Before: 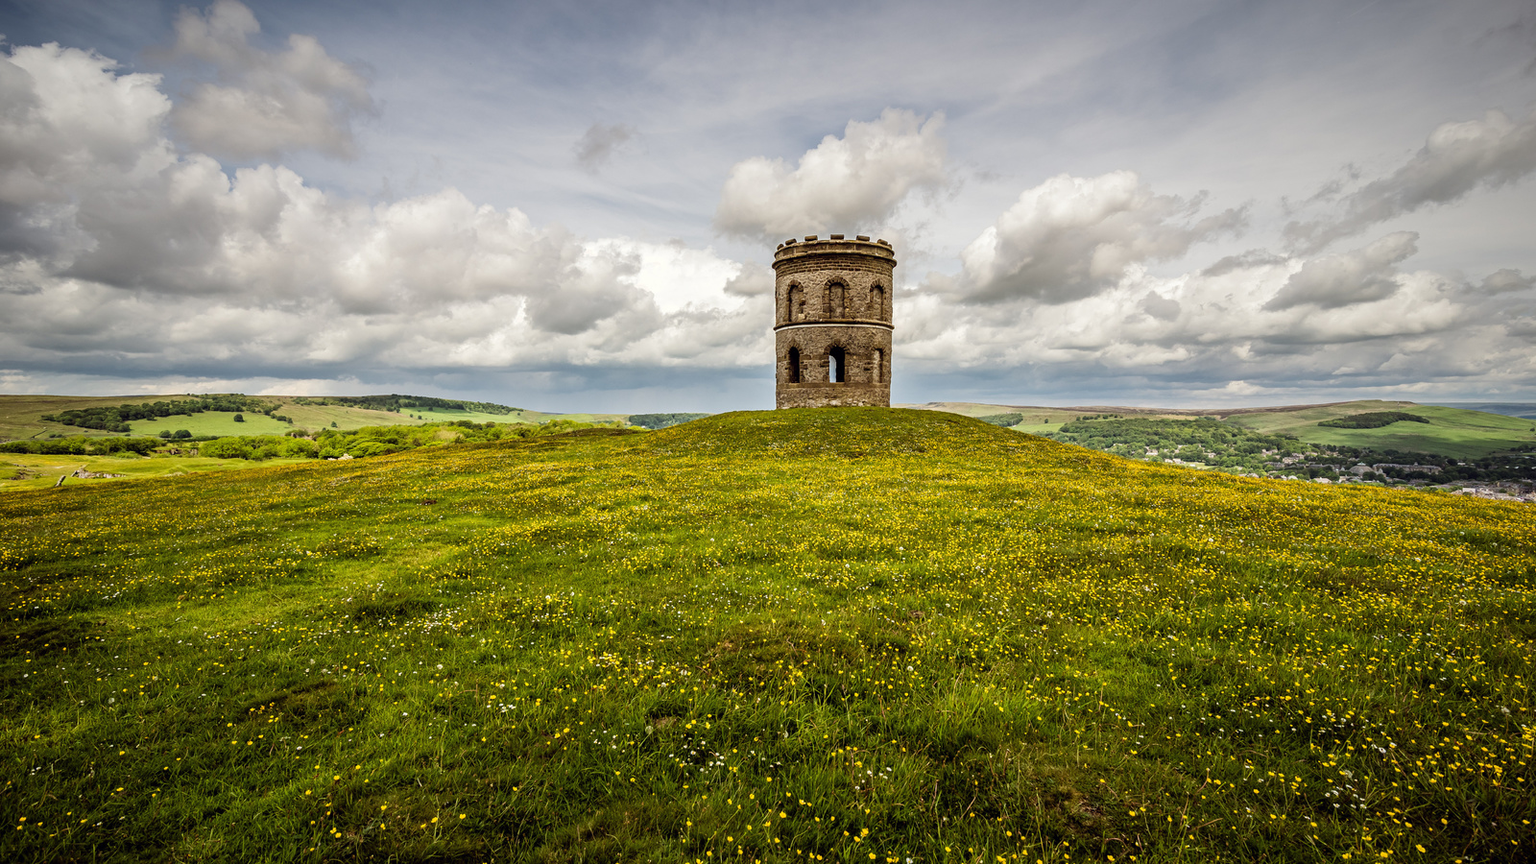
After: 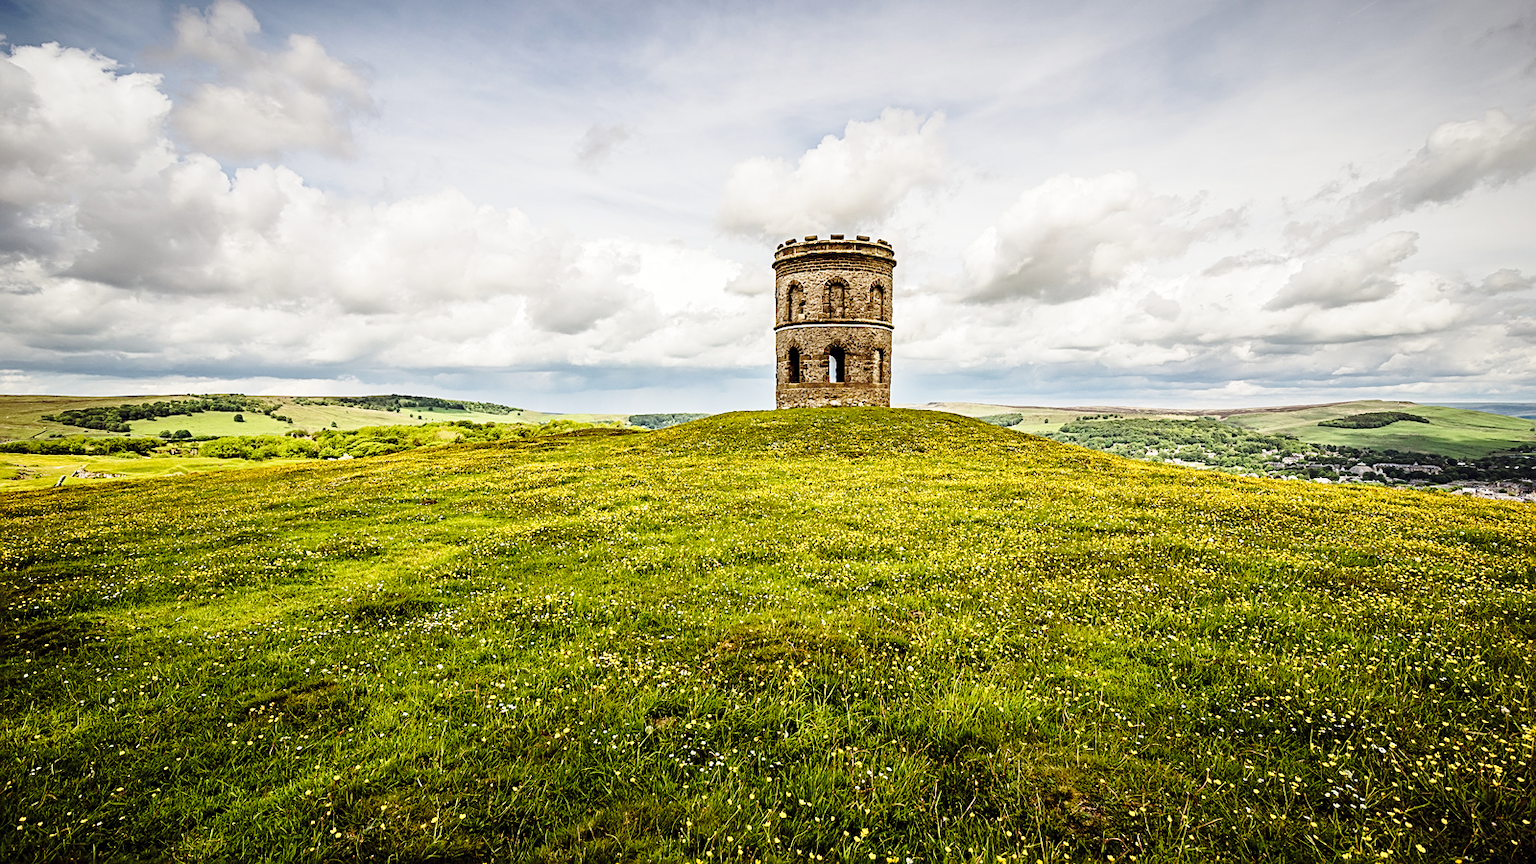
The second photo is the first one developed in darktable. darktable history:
contrast brightness saturation: saturation -0.05
base curve: curves: ch0 [(0, 0) (0.028, 0.03) (0.121, 0.232) (0.46, 0.748) (0.859, 0.968) (1, 1)], preserve colors none
sharpen: radius 1.967
